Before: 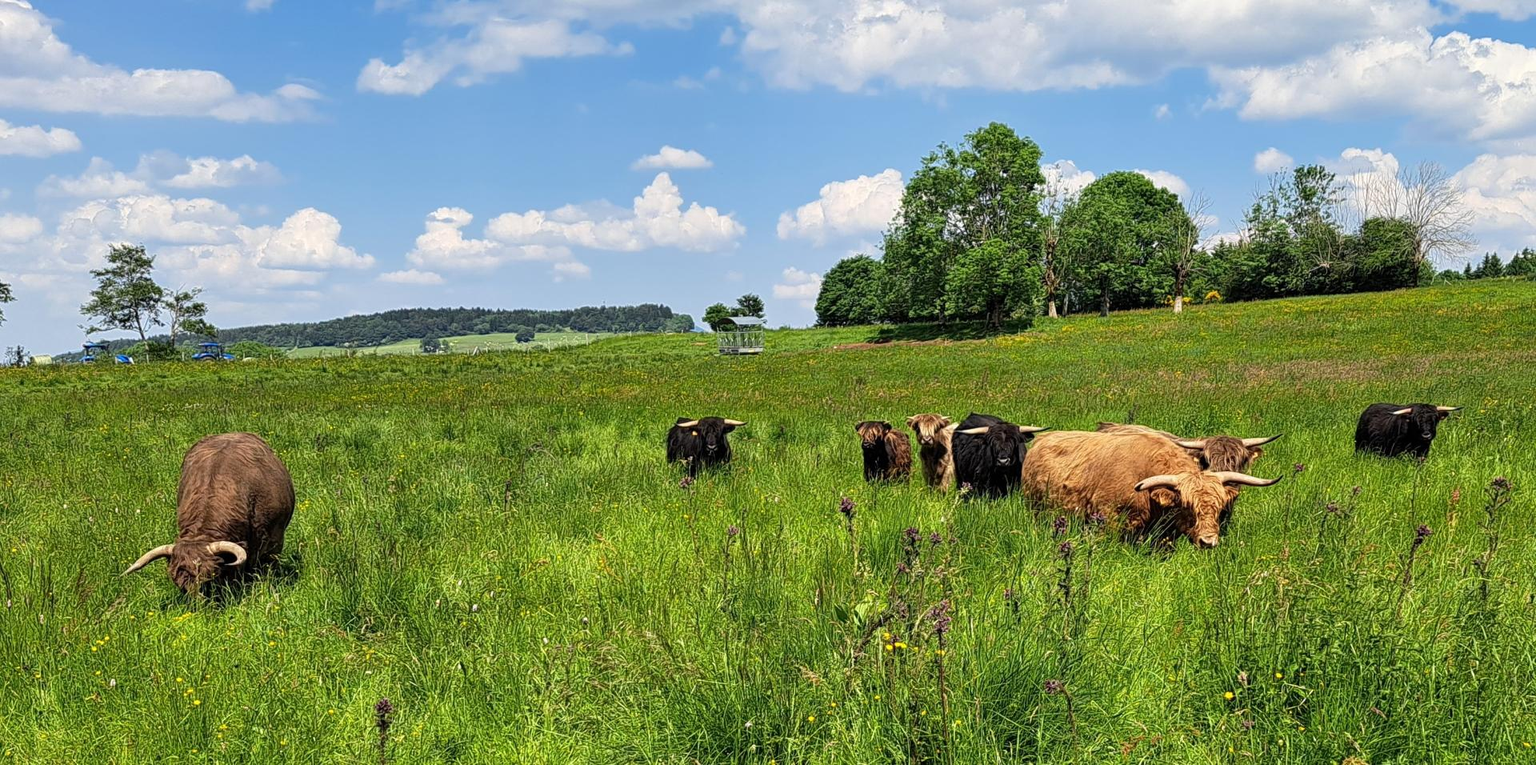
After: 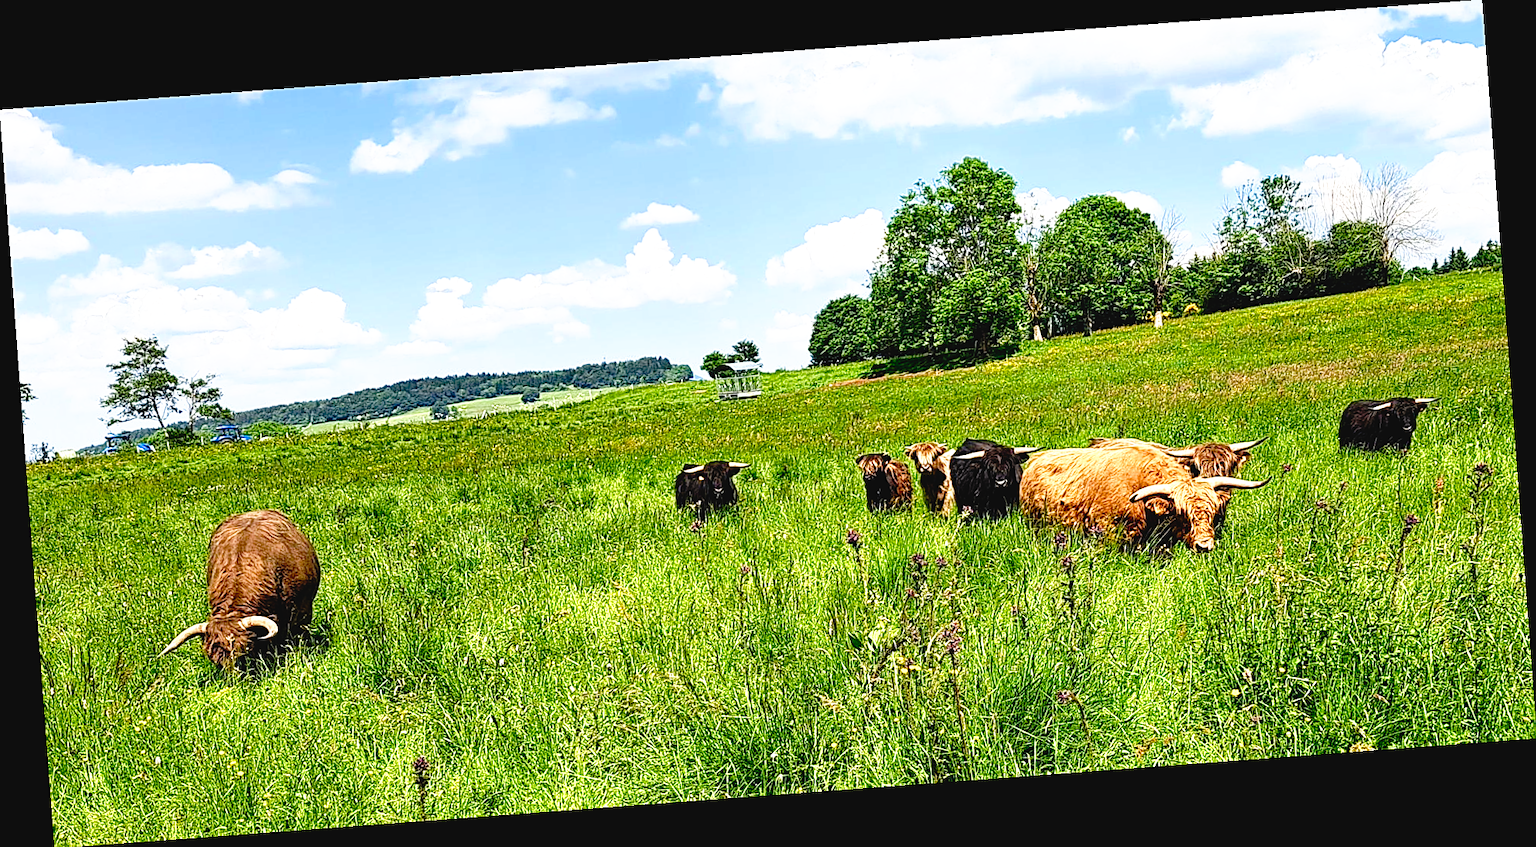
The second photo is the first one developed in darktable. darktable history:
sharpen: on, module defaults
exposure: black level correction -0.005, exposure 0.054 EV, compensate highlight preservation false
tone curve: curves: ch0 [(0, 0) (0.003, 0.033) (0.011, 0.033) (0.025, 0.036) (0.044, 0.039) (0.069, 0.04) (0.1, 0.043) (0.136, 0.052) (0.177, 0.085) (0.224, 0.14) (0.277, 0.225) (0.335, 0.333) (0.399, 0.419) (0.468, 0.51) (0.543, 0.603) (0.623, 0.713) (0.709, 0.808) (0.801, 0.901) (0.898, 0.98) (1, 1)], preserve colors none
color balance rgb: perceptual saturation grading › global saturation 25%, perceptual saturation grading › highlights -50%, perceptual saturation grading › shadows 30%, perceptual brilliance grading › global brilliance 12%, global vibrance 20%
rotate and perspective: rotation -4.25°, automatic cropping off
